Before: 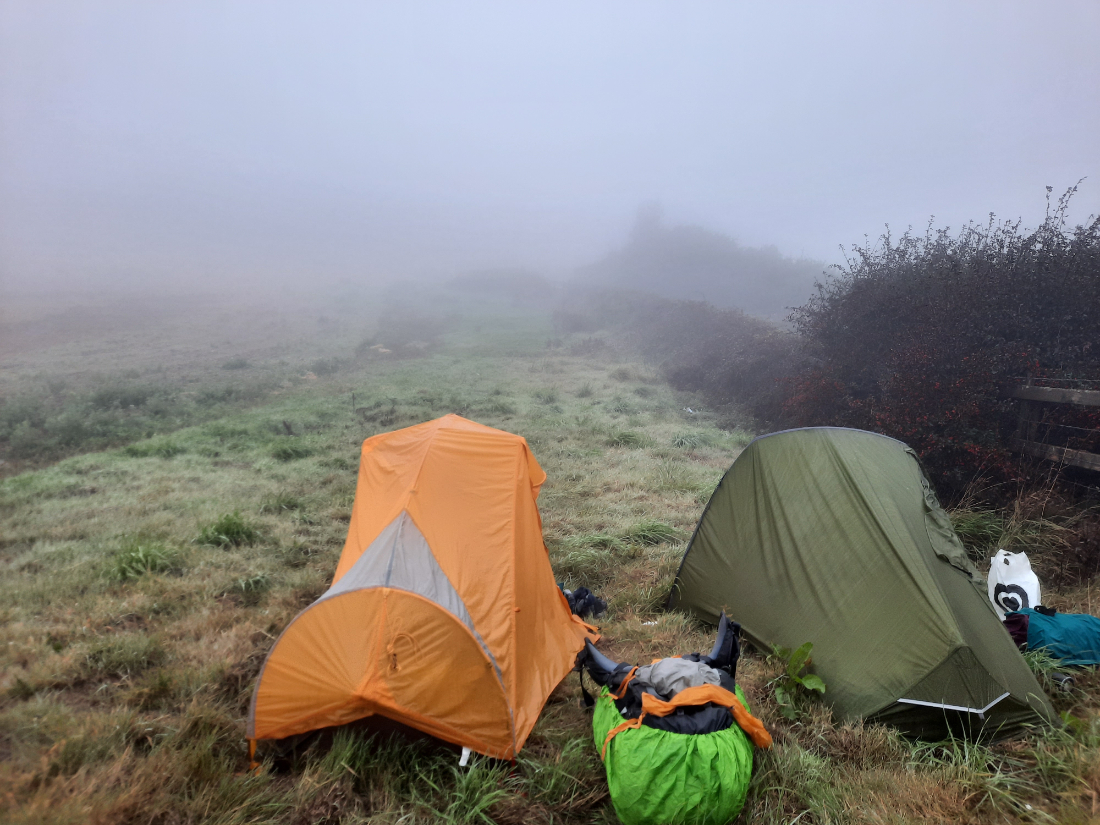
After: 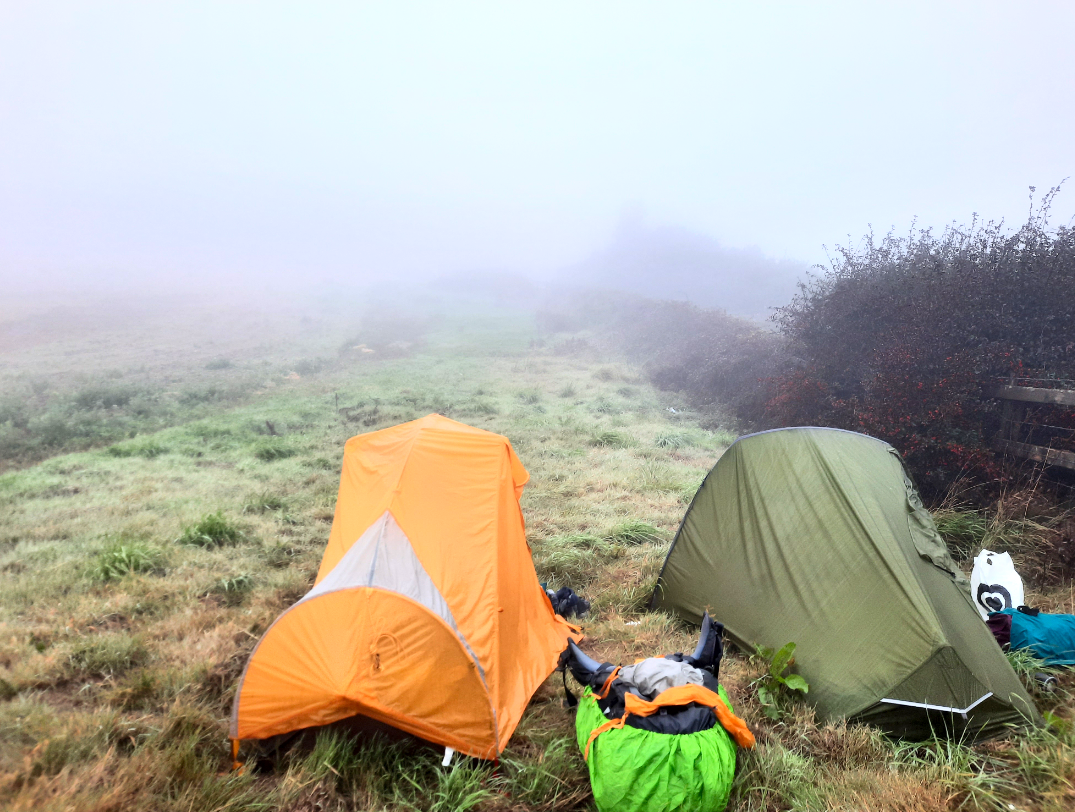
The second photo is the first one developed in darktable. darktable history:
exposure: black level correction 0.001, exposure 0.5 EV, compensate highlight preservation false
contrast brightness saturation: contrast 0.195, brightness 0.156, saturation 0.219
crop and rotate: left 1.634%, right 0.613%, bottom 1.524%
